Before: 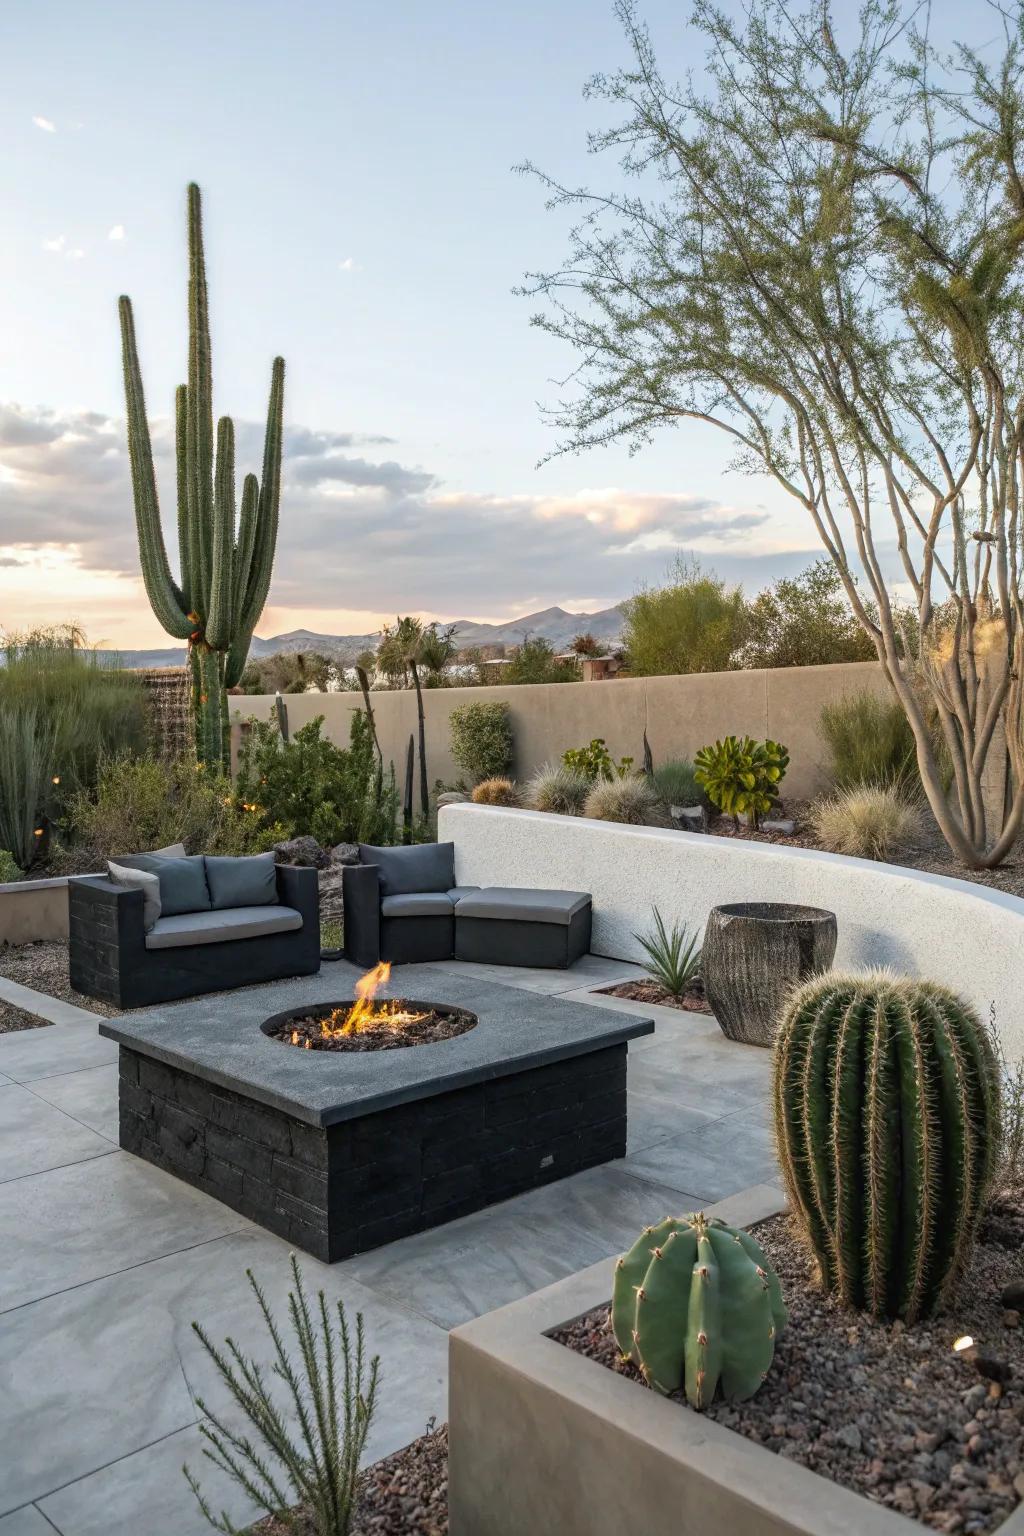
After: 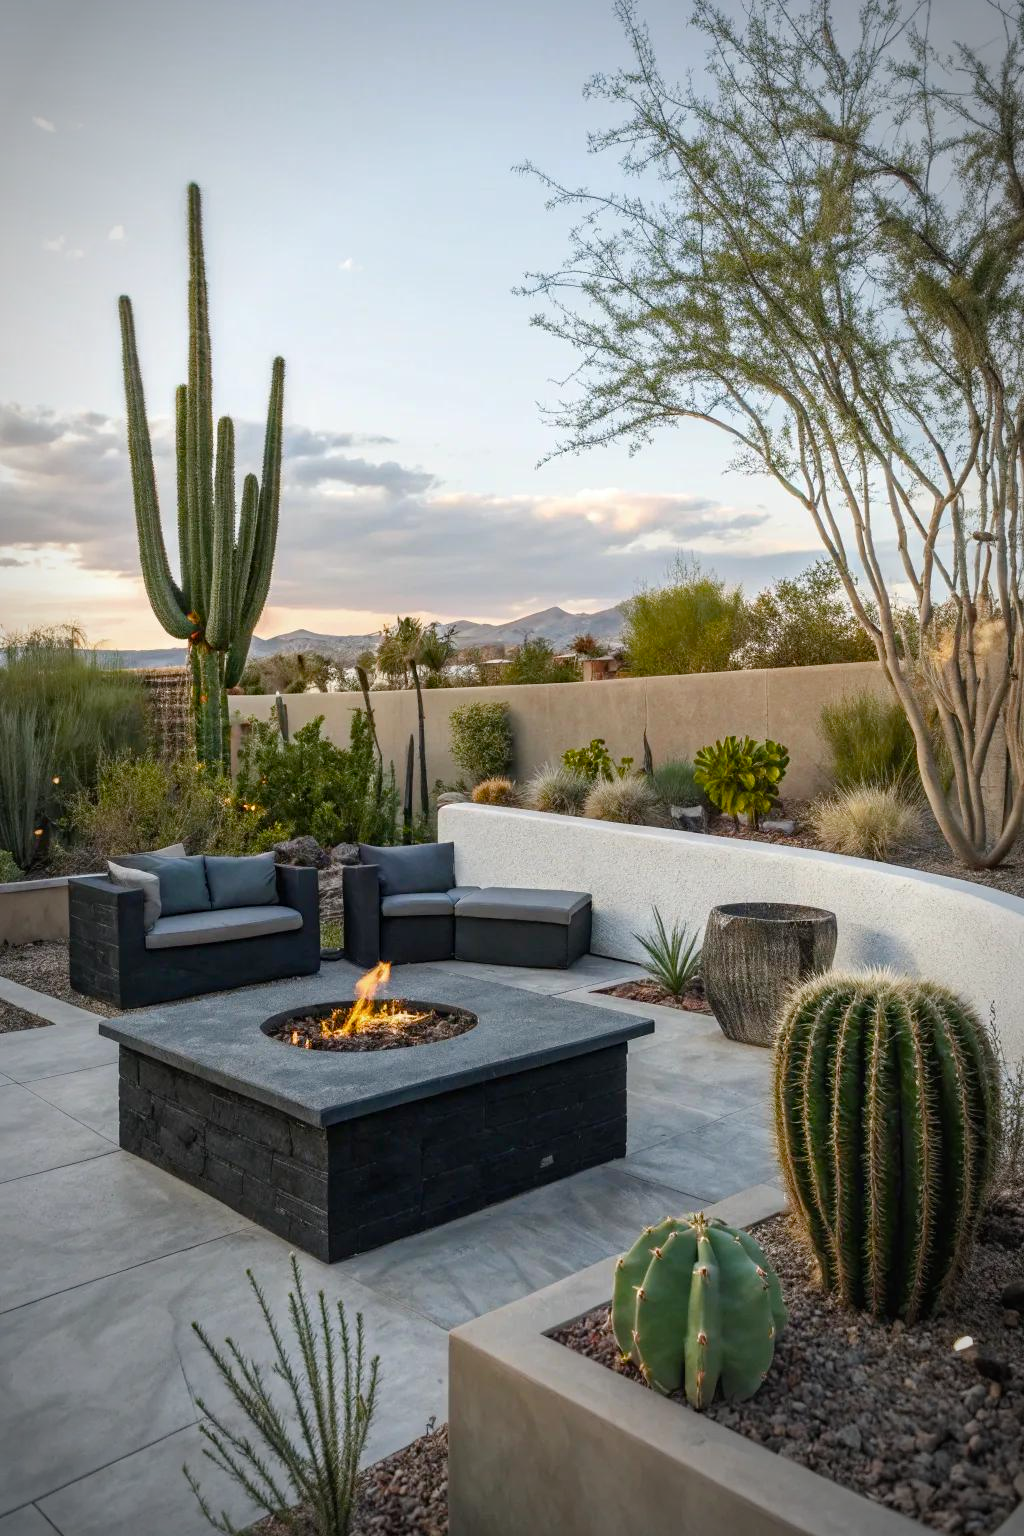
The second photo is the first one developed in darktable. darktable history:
vignetting: automatic ratio true
color balance rgb: perceptual saturation grading › global saturation 20%, perceptual saturation grading › highlights -25%, perceptual saturation grading › shadows 25%
